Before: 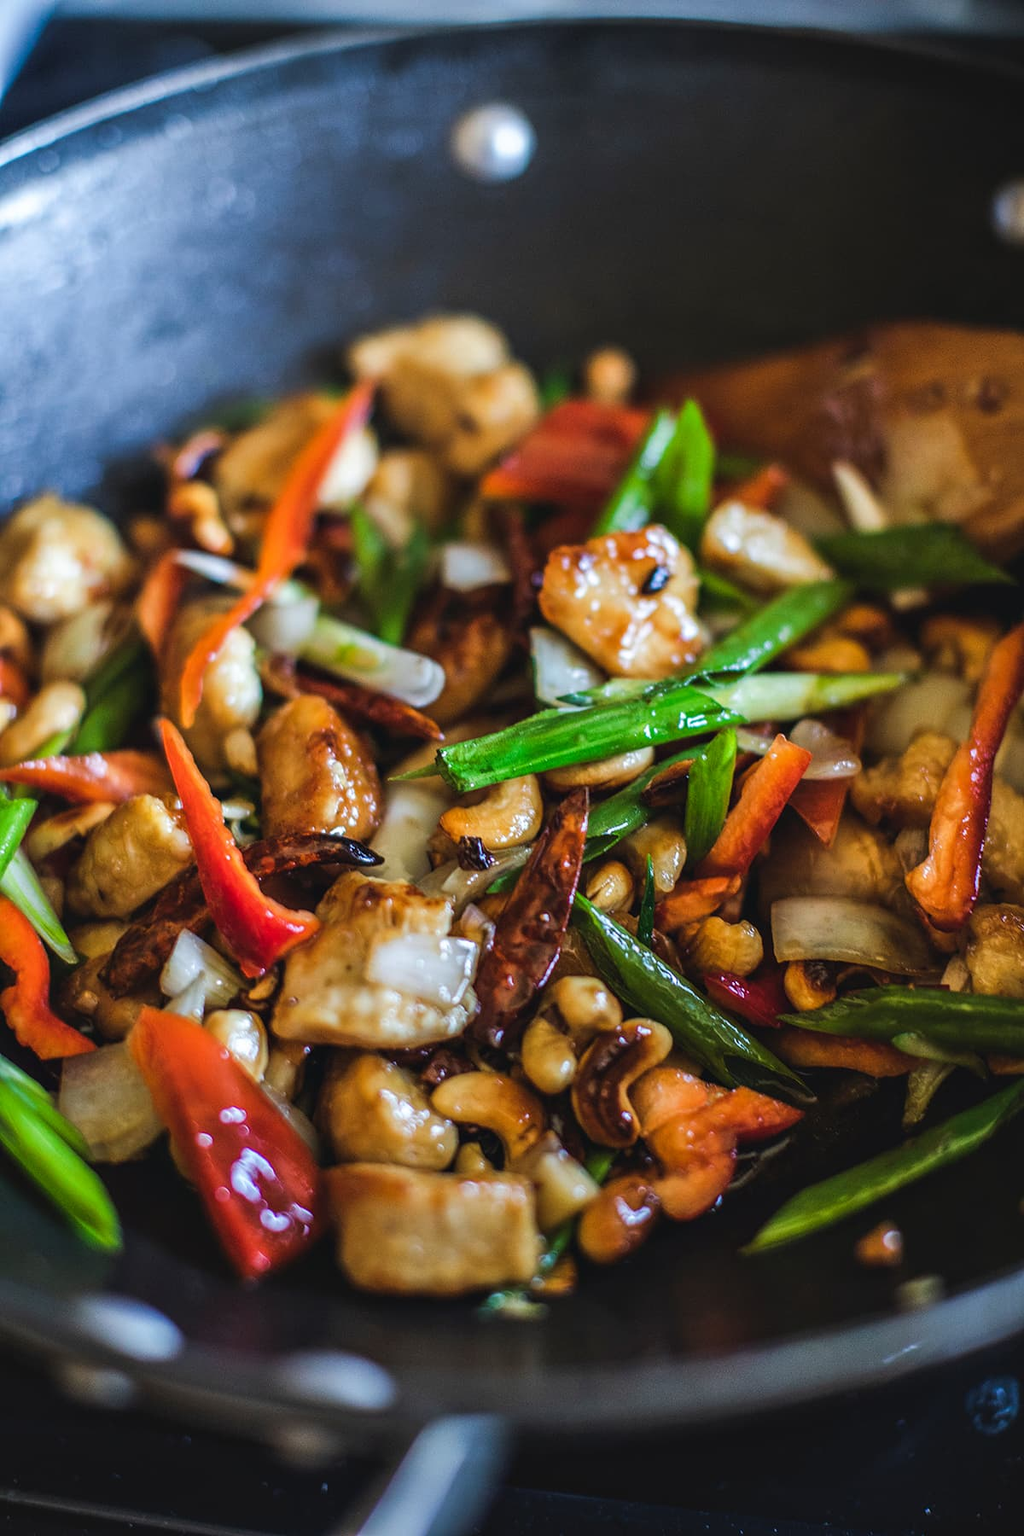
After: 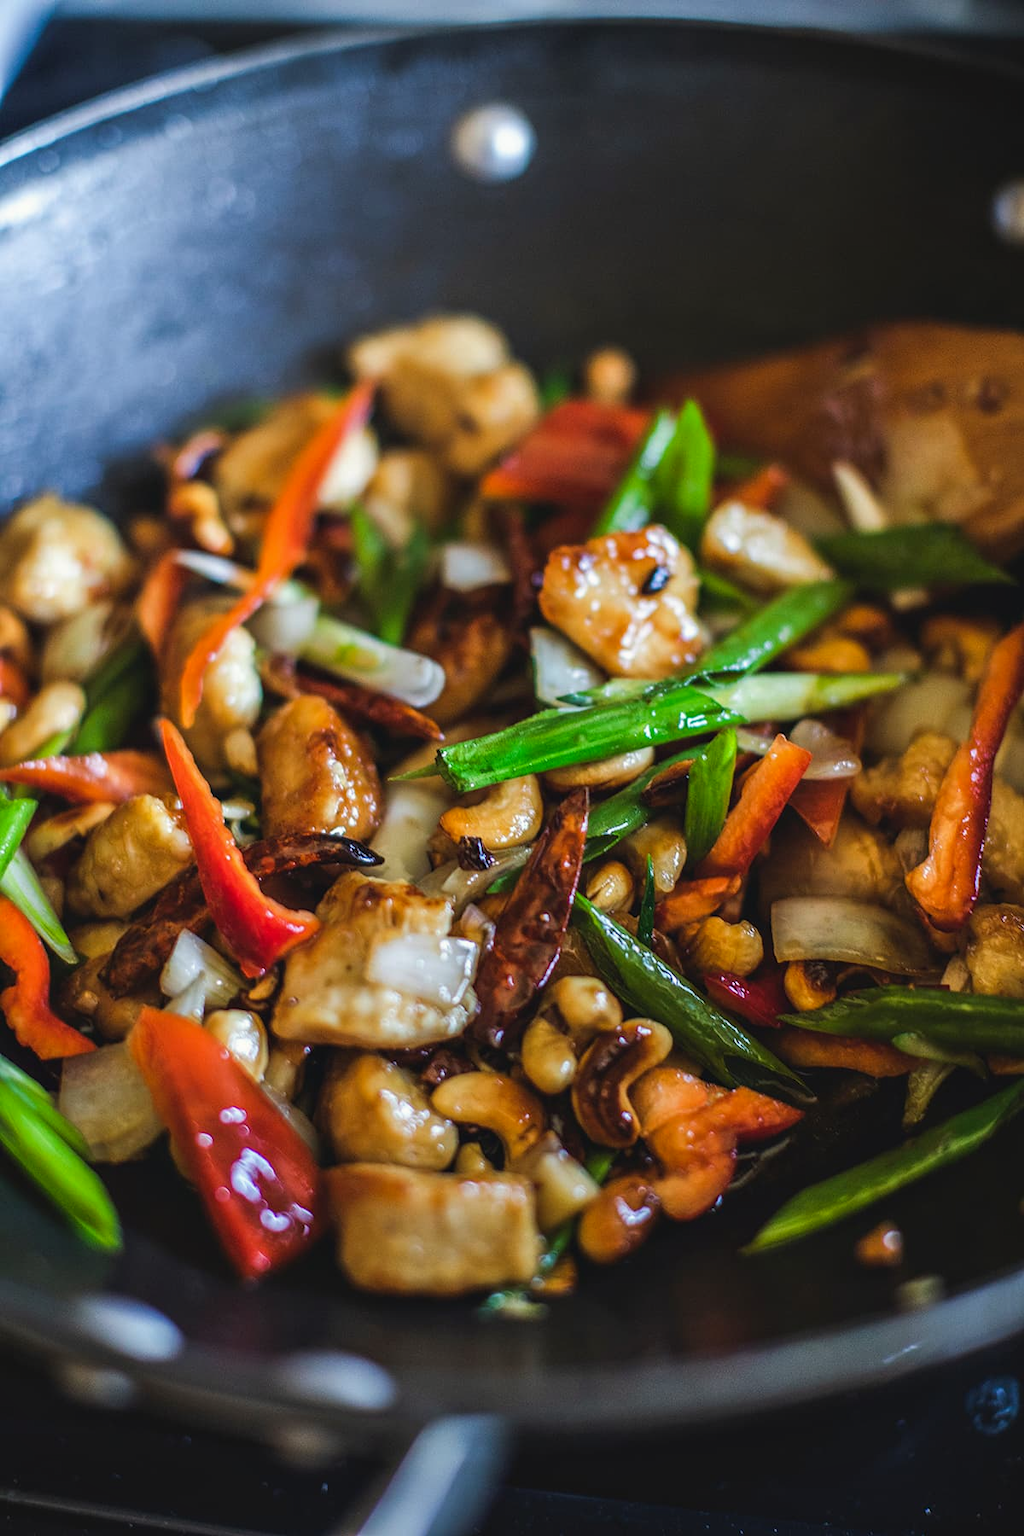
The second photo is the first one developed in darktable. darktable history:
local contrast: mode bilateral grid, contrast 100, coarseness 100, detail 92%, midtone range 0.2
color correction: highlights b* 2.98
